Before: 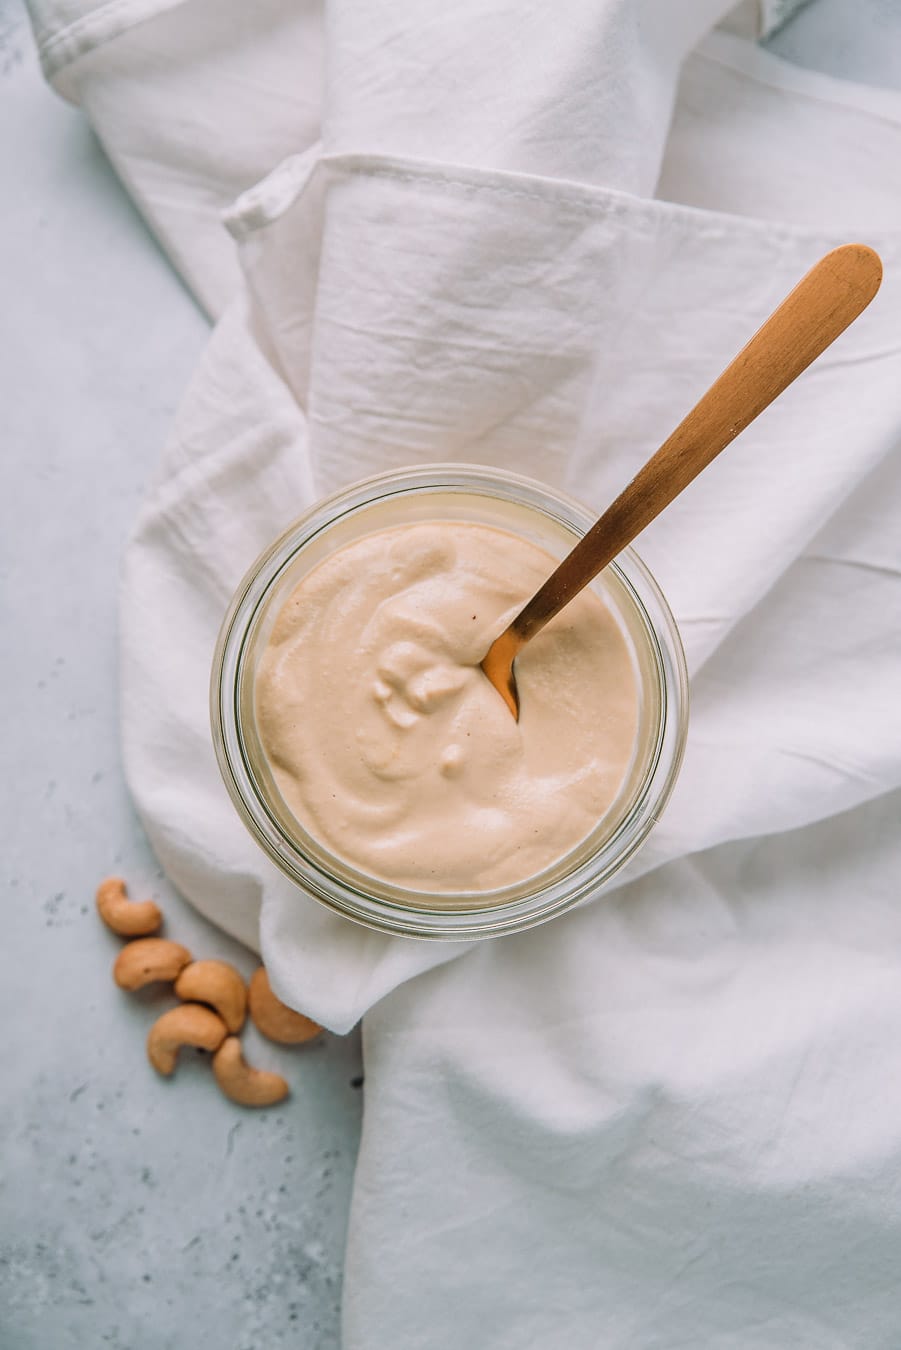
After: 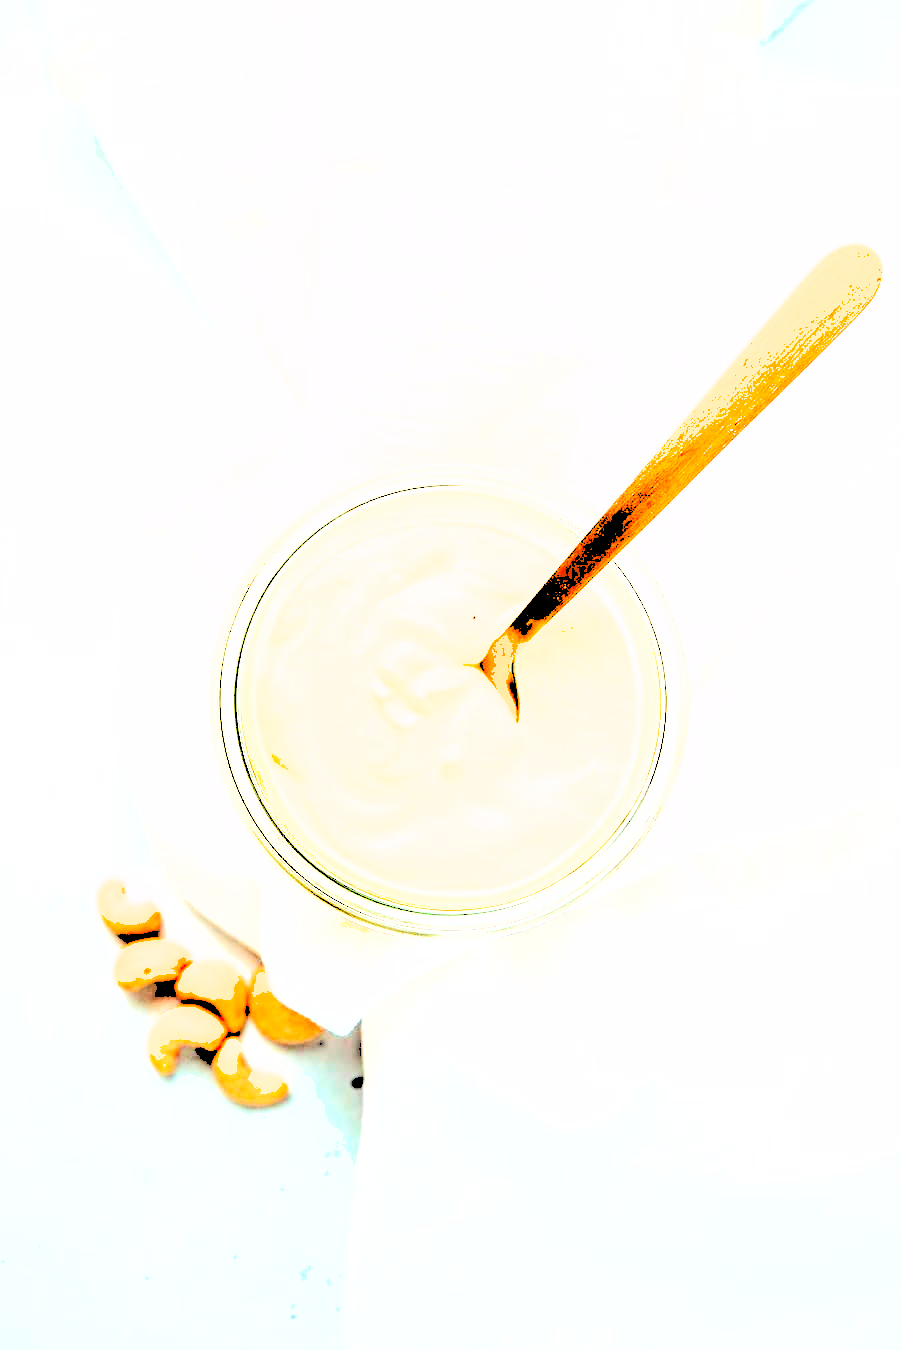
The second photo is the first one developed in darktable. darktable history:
levels: levels [0.246, 0.246, 0.506]
shadows and highlights: on, module defaults
